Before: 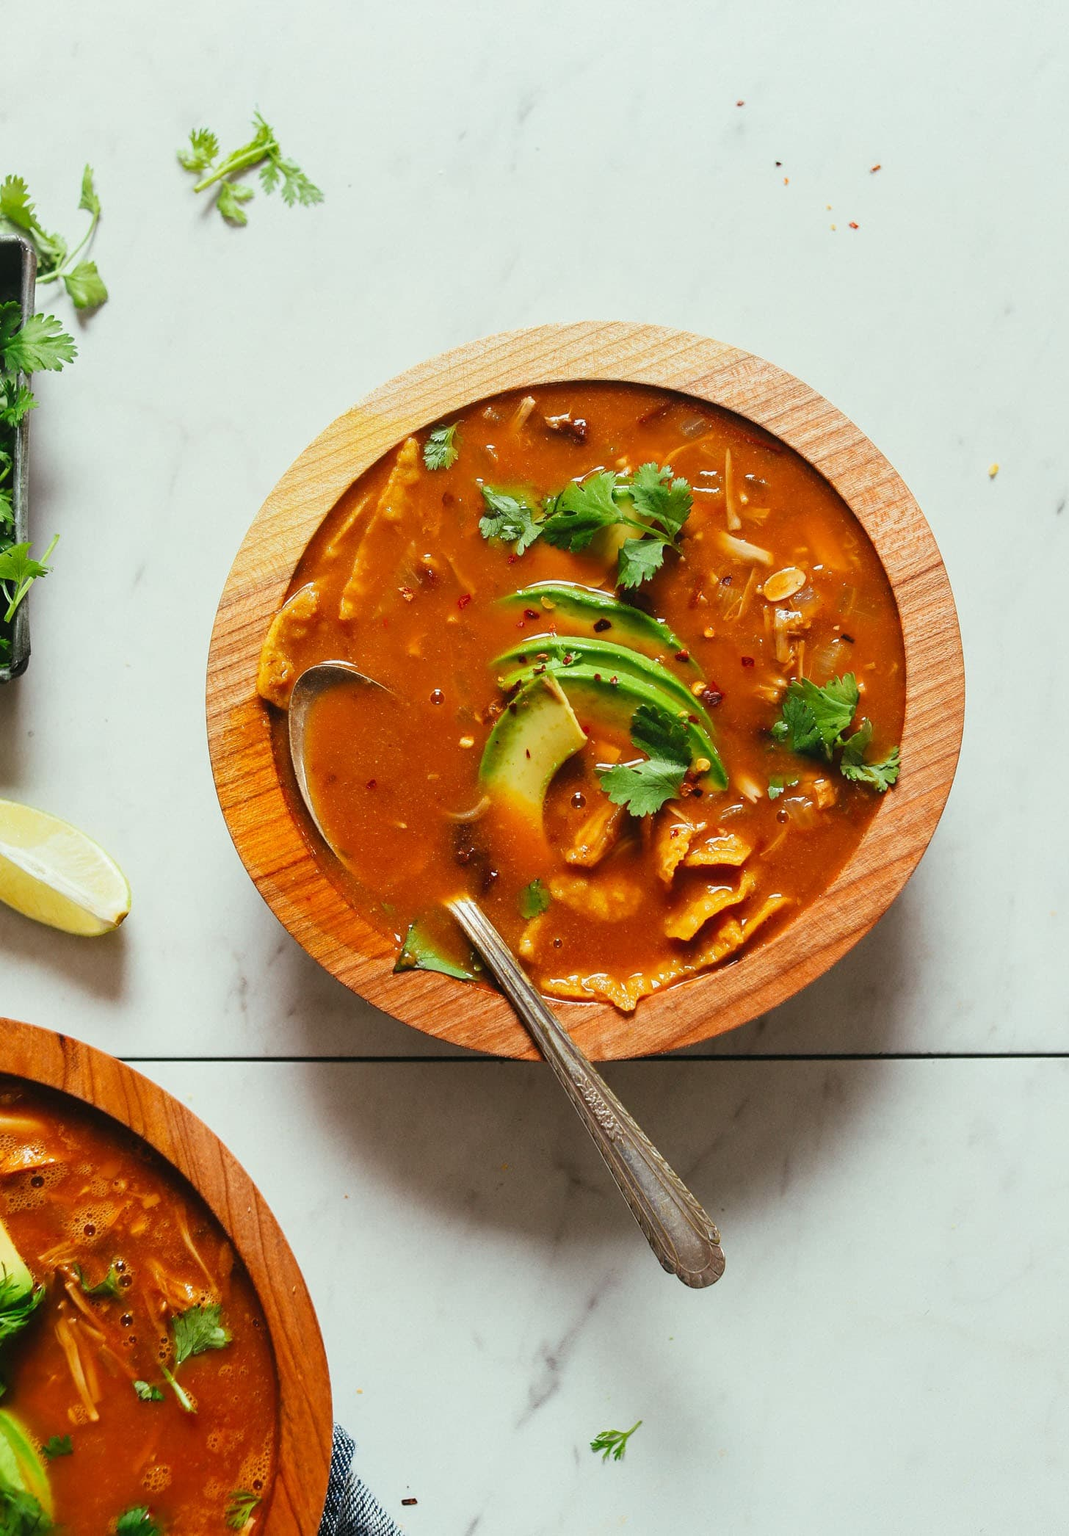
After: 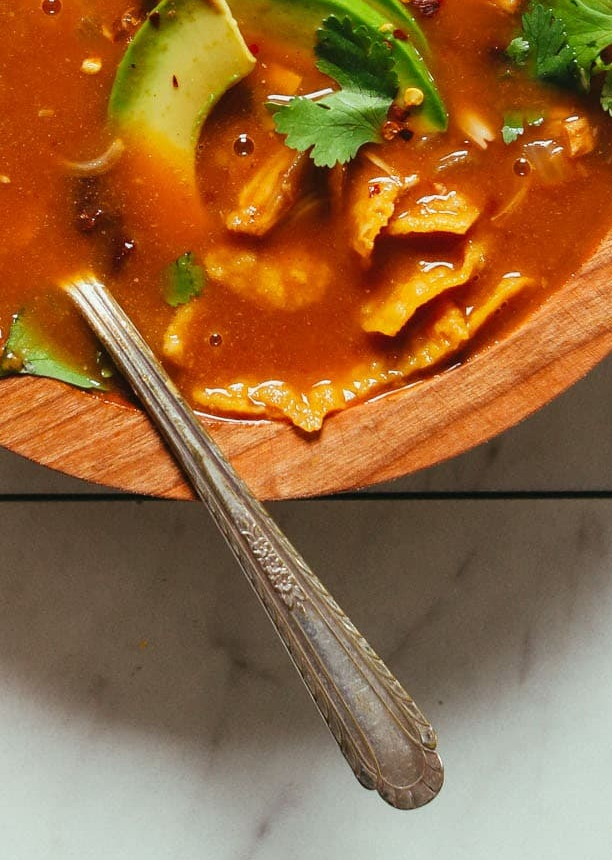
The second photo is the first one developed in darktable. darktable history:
crop: left 37.38%, top 45.181%, right 20.572%, bottom 13.672%
